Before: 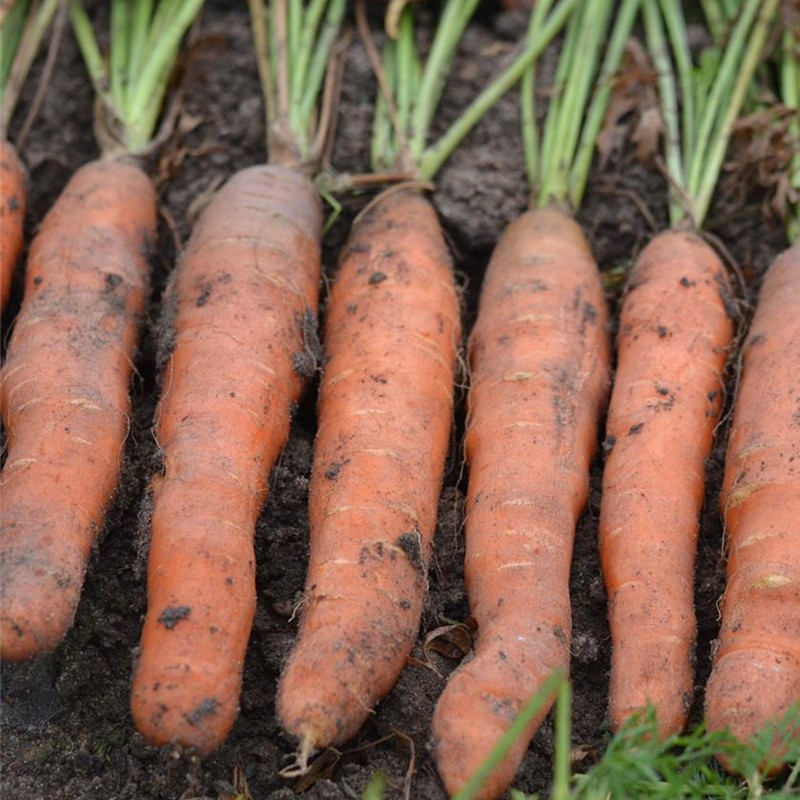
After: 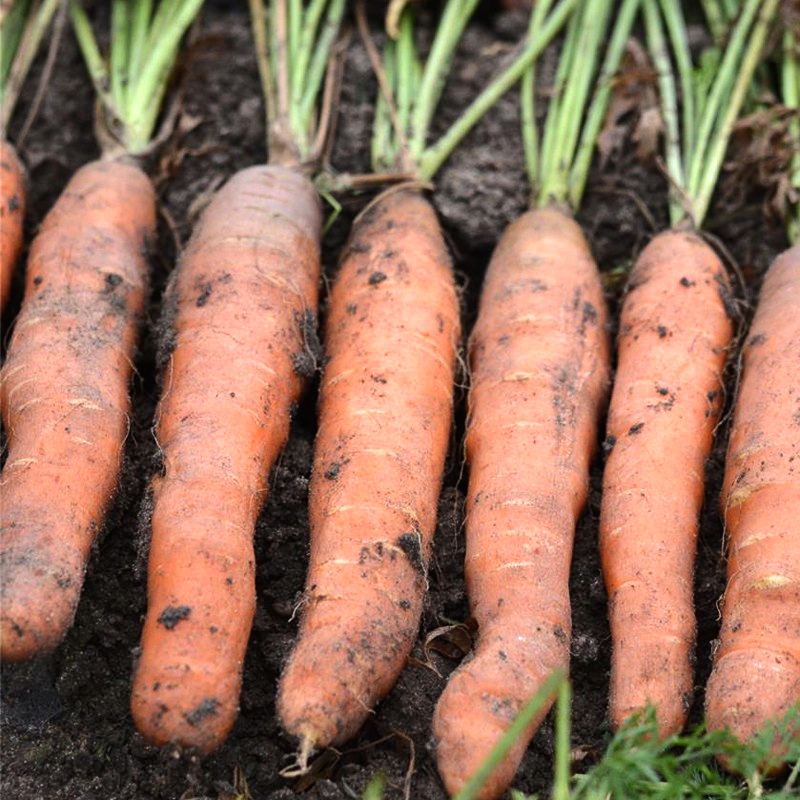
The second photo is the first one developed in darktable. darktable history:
tone equalizer: -8 EV -0.79 EV, -7 EV -0.681 EV, -6 EV -0.561 EV, -5 EV -0.417 EV, -3 EV 0.374 EV, -2 EV 0.6 EV, -1 EV 0.698 EV, +0 EV 0.733 EV, edges refinement/feathering 500, mask exposure compensation -1.57 EV, preserve details no
